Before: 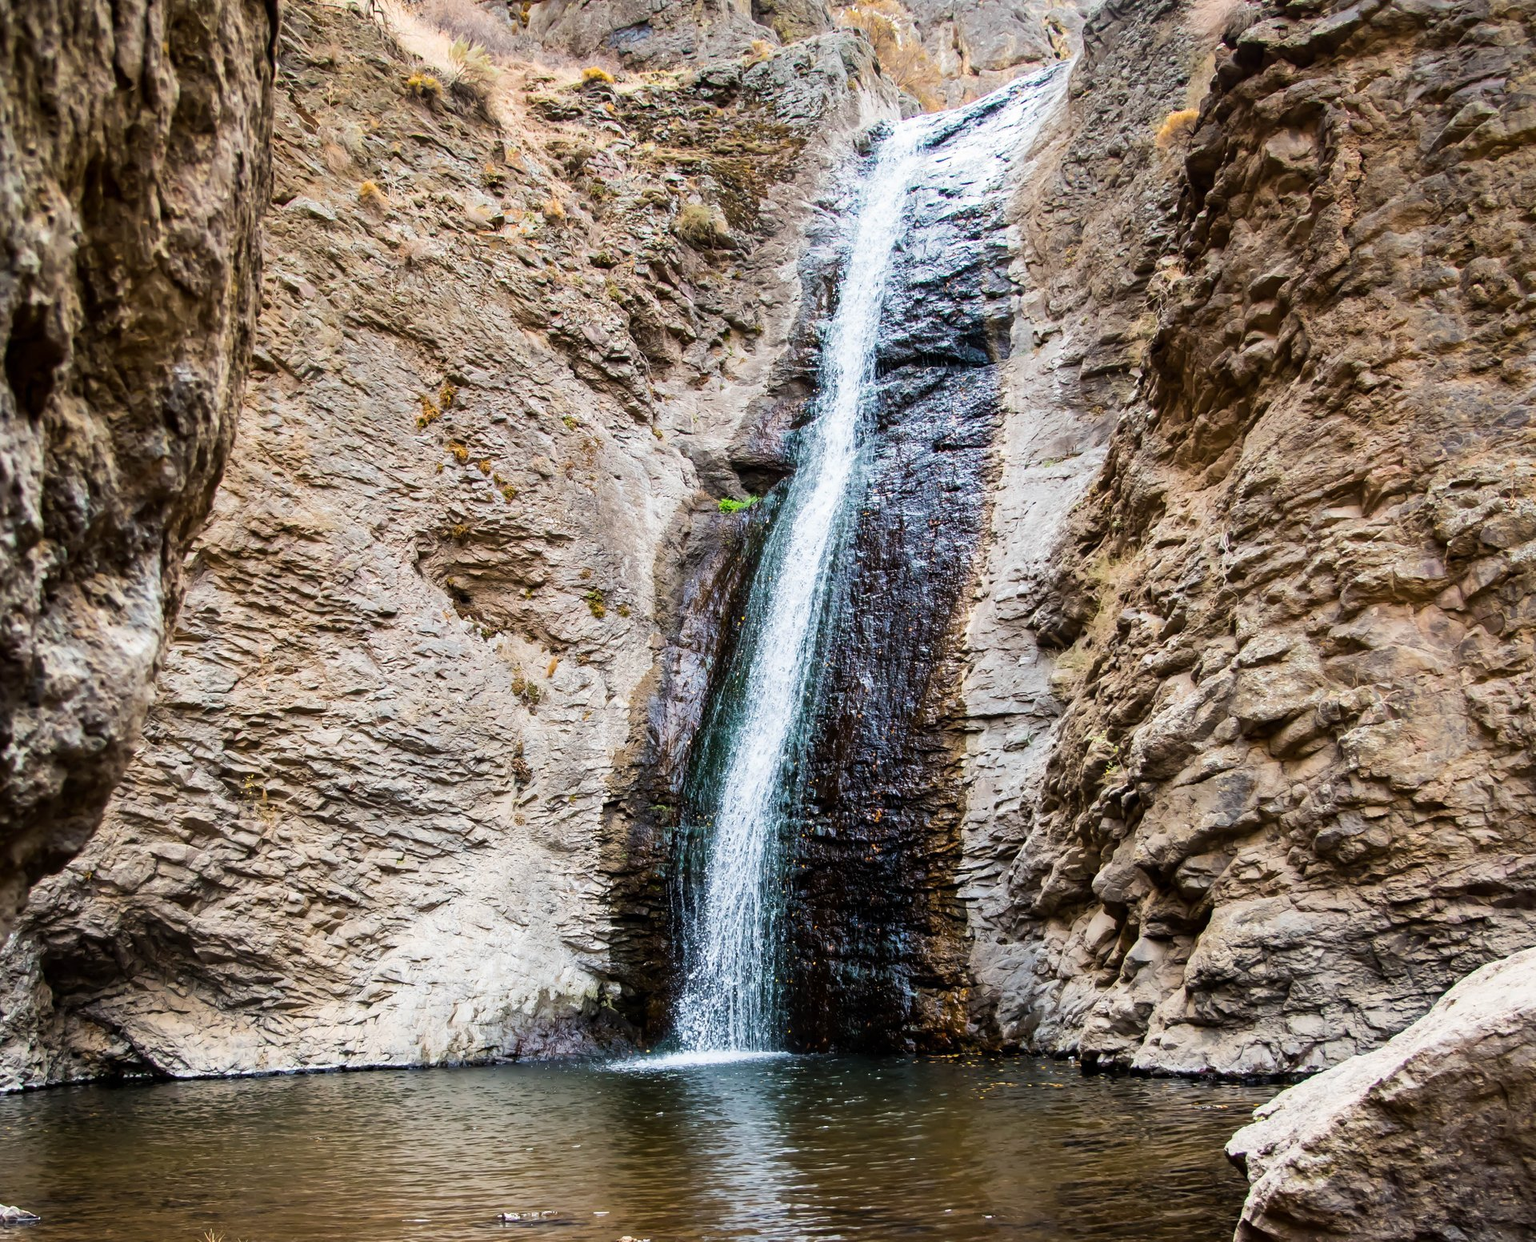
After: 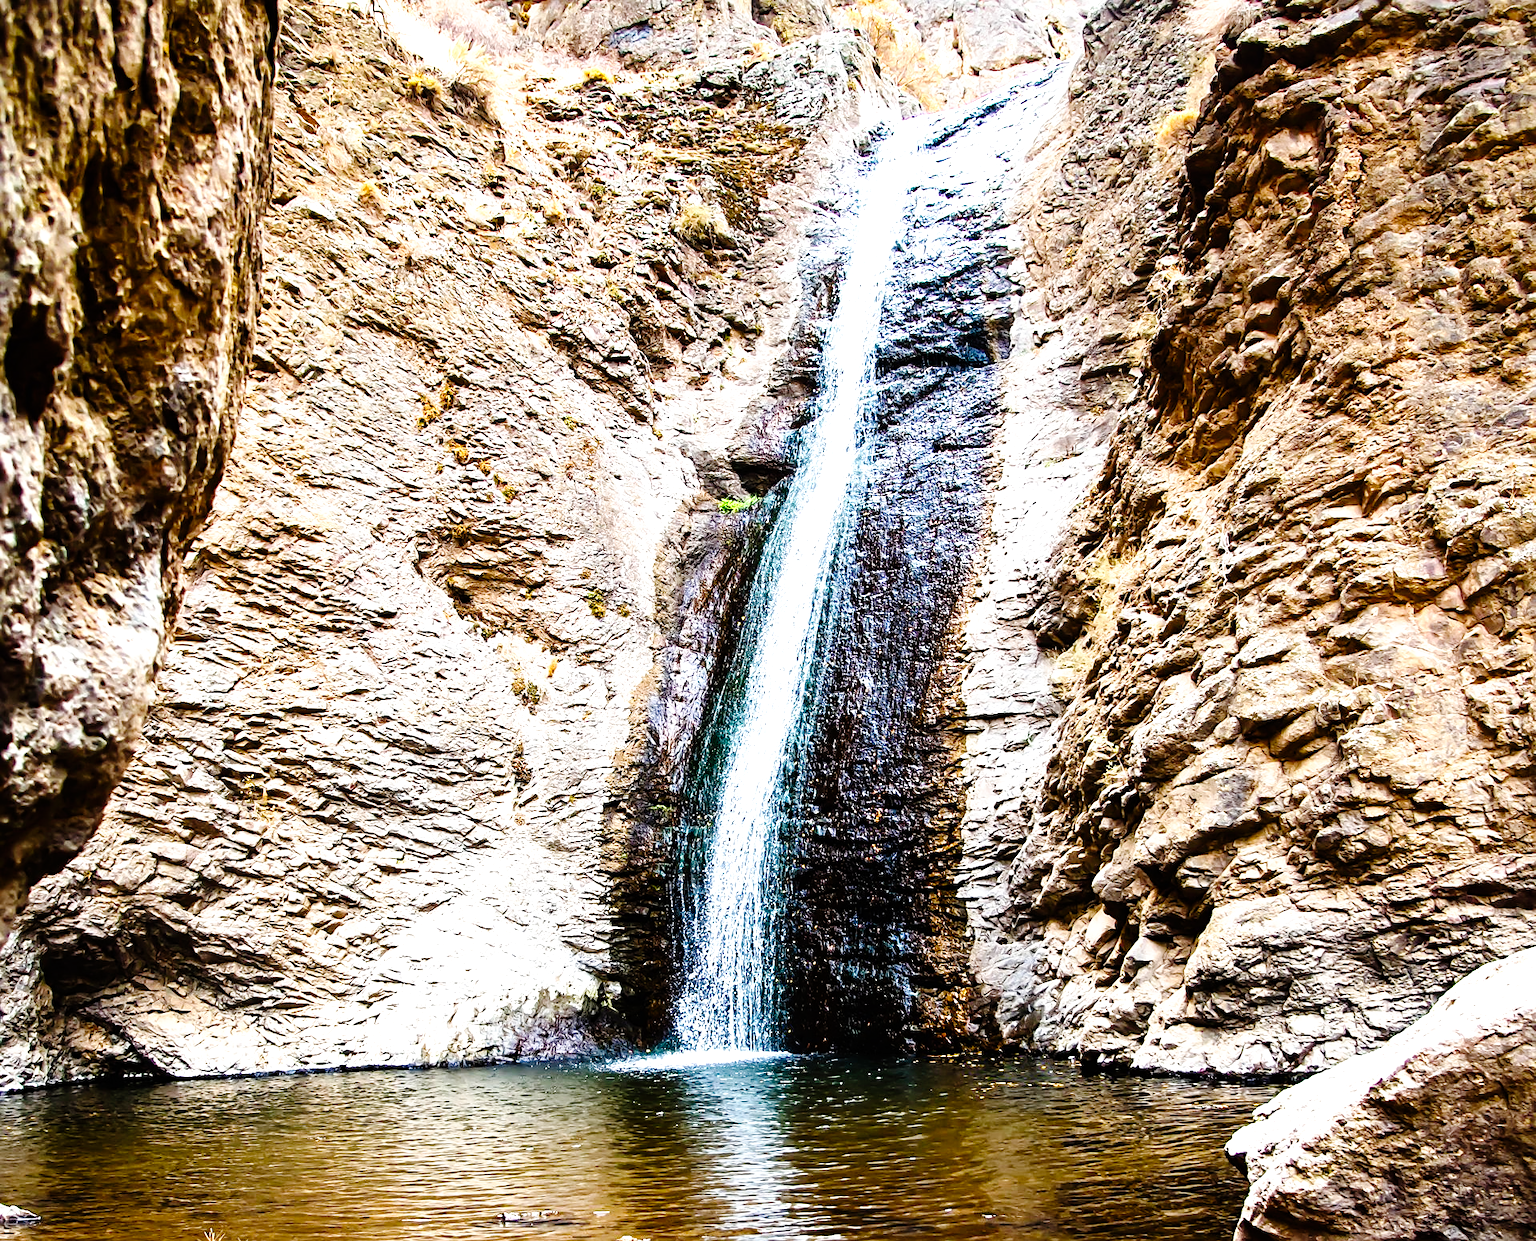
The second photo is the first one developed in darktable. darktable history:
exposure: black level correction 0, exposure 0 EV, compensate highlight preservation false
color balance rgb: perceptual saturation grading › global saturation 0.028%, perceptual saturation grading › highlights -25.281%, perceptual saturation grading › shadows 29.287%, perceptual brilliance grading › global brilliance 25.237%, global vibrance 20%
sharpen: on, module defaults
tone curve: curves: ch0 [(0, 0) (0.003, 0.003) (0.011, 0.005) (0.025, 0.008) (0.044, 0.012) (0.069, 0.02) (0.1, 0.031) (0.136, 0.047) (0.177, 0.088) (0.224, 0.141) (0.277, 0.222) (0.335, 0.32) (0.399, 0.422) (0.468, 0.523) (0.543, 0.621) (0.623, 0.715) (0.709, 0.796) (0.801, 0.88) (0.898, 0.962) (1, 1)], preserve colors none
